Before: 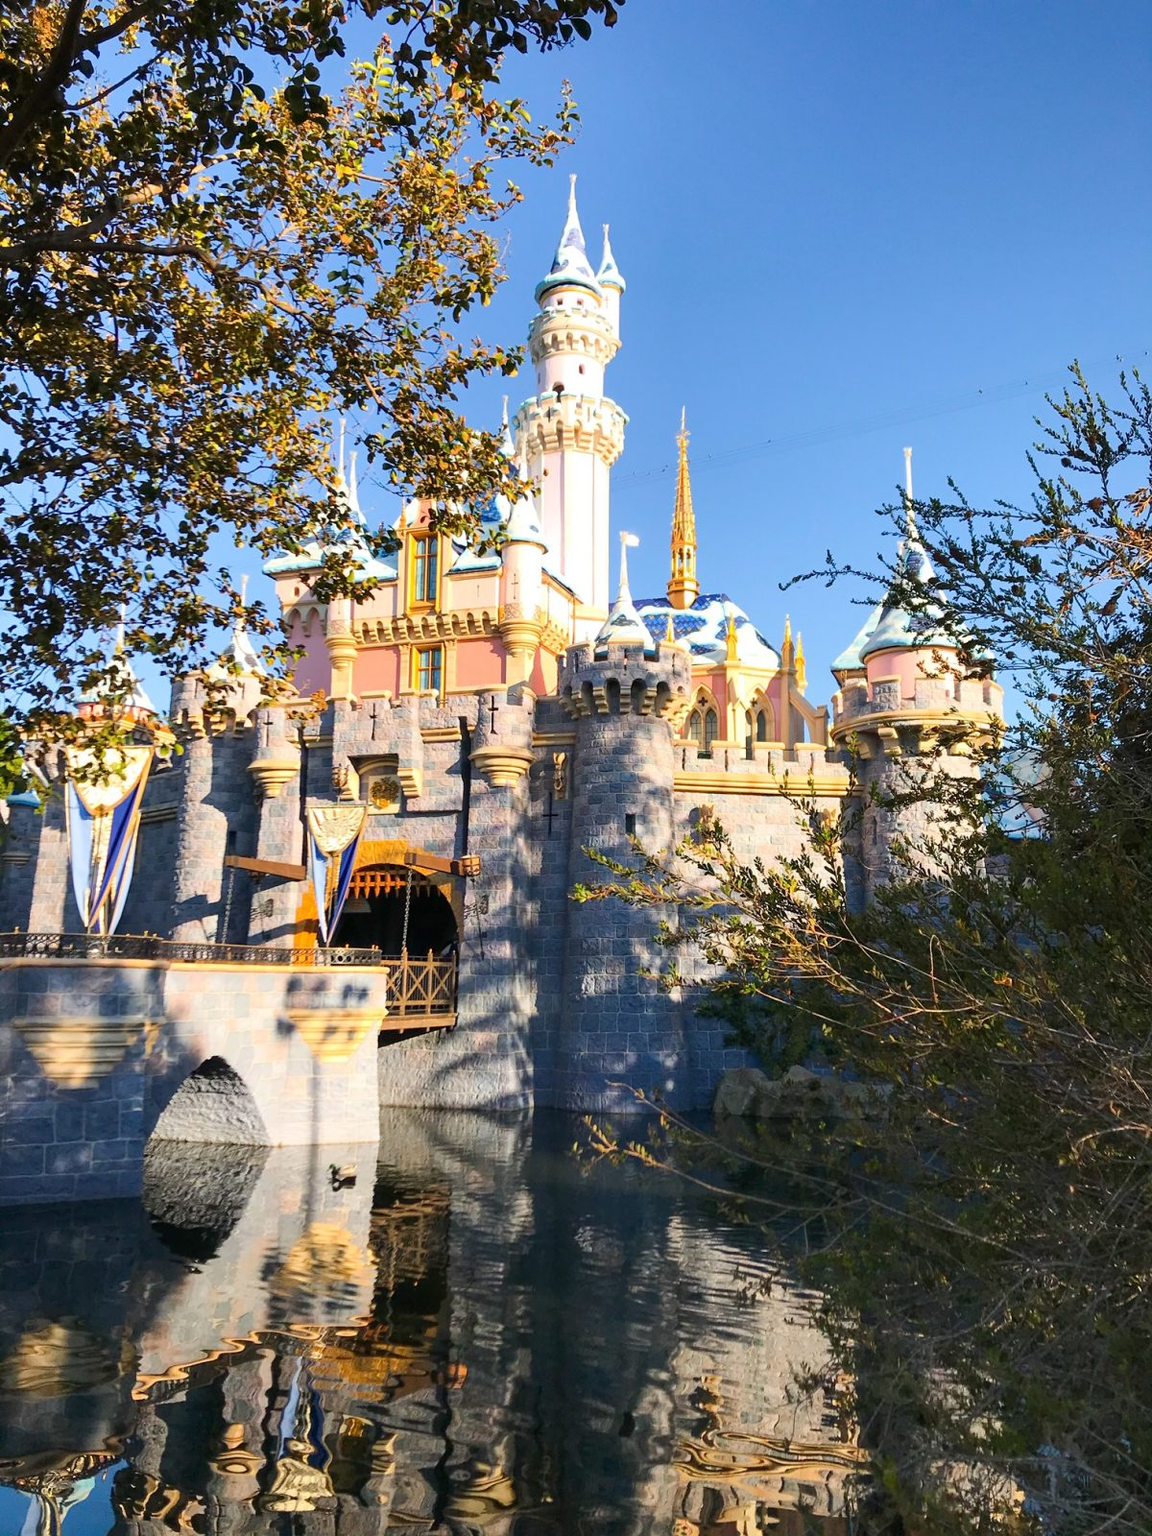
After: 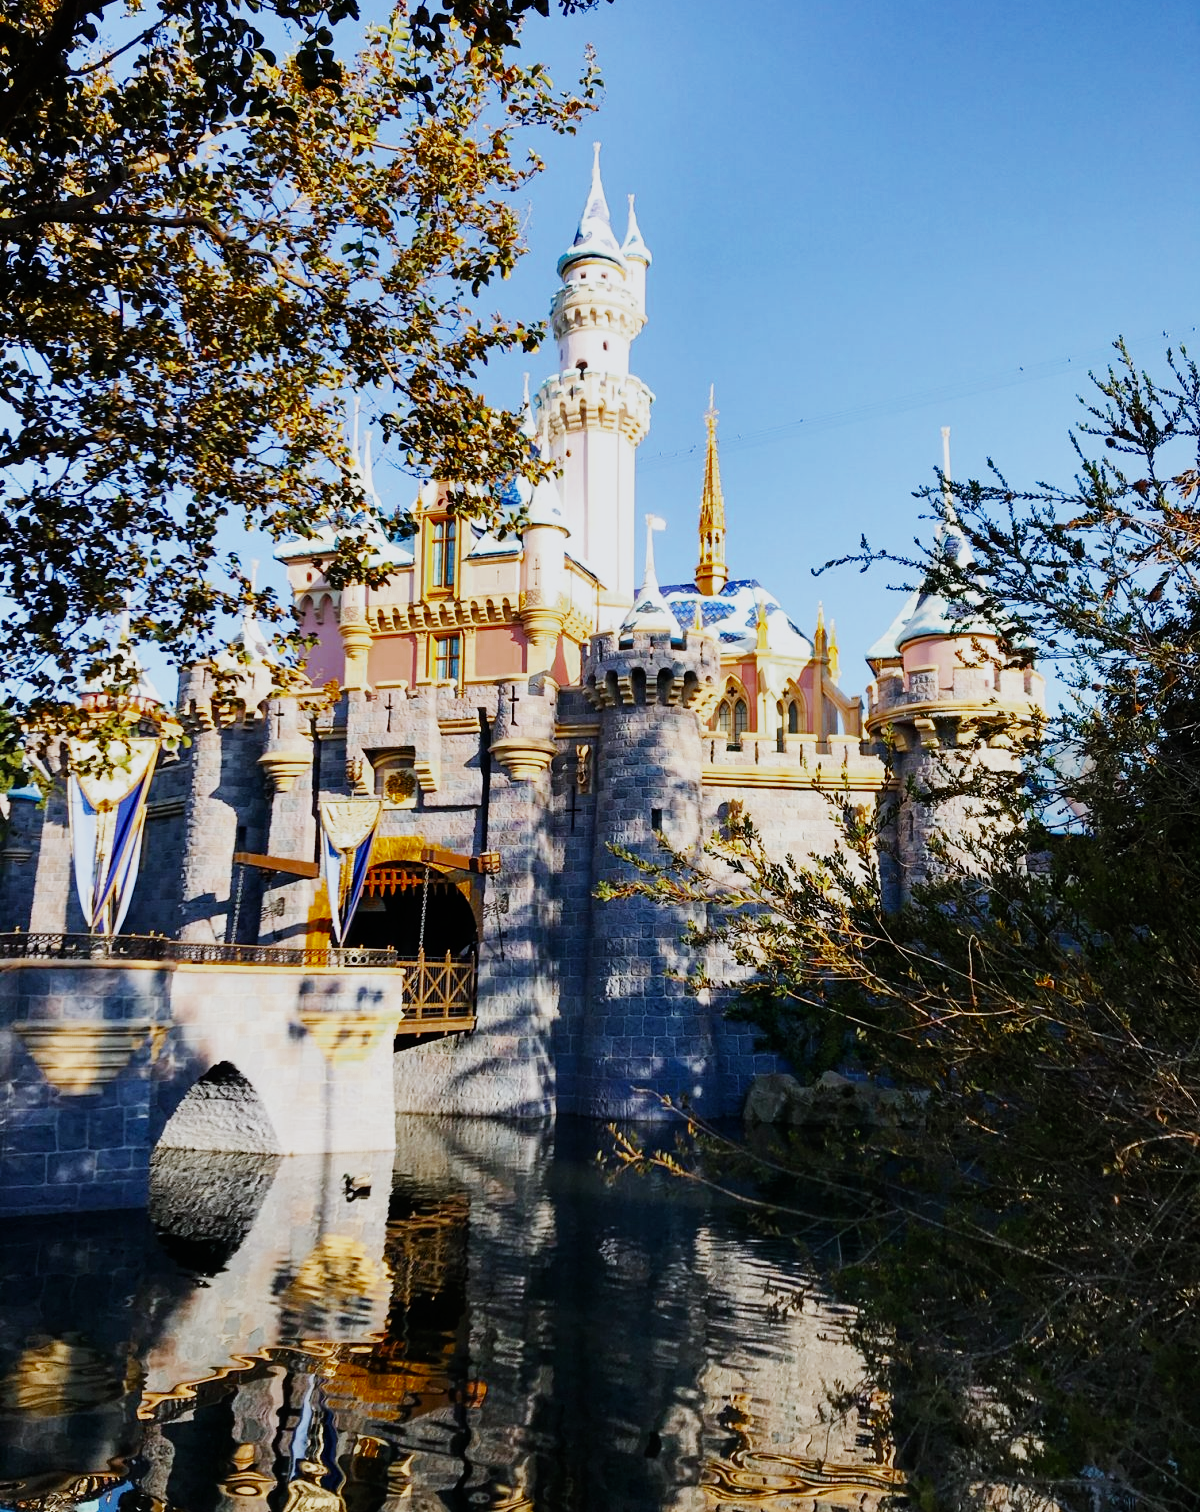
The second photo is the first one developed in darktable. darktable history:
crop and rotate: top 2.479%, bottom 3.018%
sigmoid: contrast 1.7, skew -0.1, preserve hue 0%, red attenuation 0.1, red rotation 0.035, green attenuation 0.1, green rotation -0.017, blue attenuation 0.15, blue rotation -0.052, base primaries Rec2020
white balance: red 0.976, blue 1.04
color zones: curves: ch0 [(0.11, 0.396) (0.195, 0.36) (0.25, 0.5) (0.303, 0.412) (0.357, 0.544) (0.75, 0.5) (0.967, 0.328)]; ch1 [(0, 0.468) (0.112, 0.512) (0.202, 0.6) (0.25, 0.5) (0.307, 0.352) (0.357, 0.544) (0.75, 0.5) (0.963, 0.524)]
